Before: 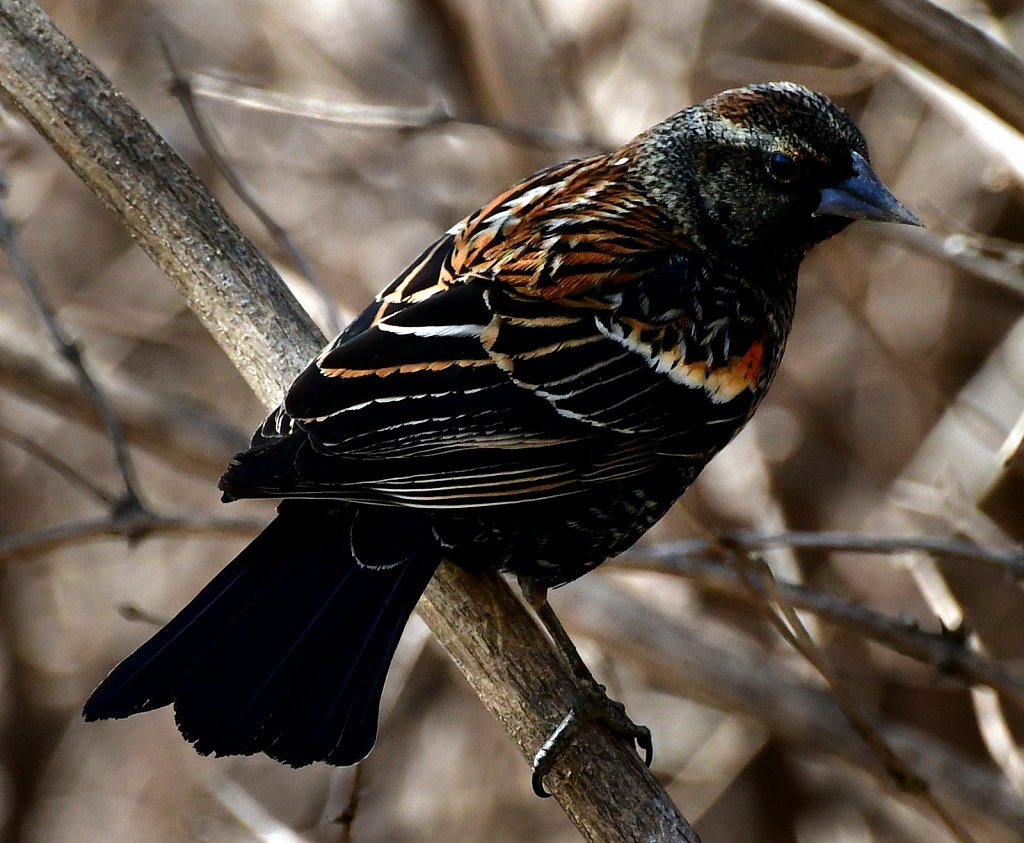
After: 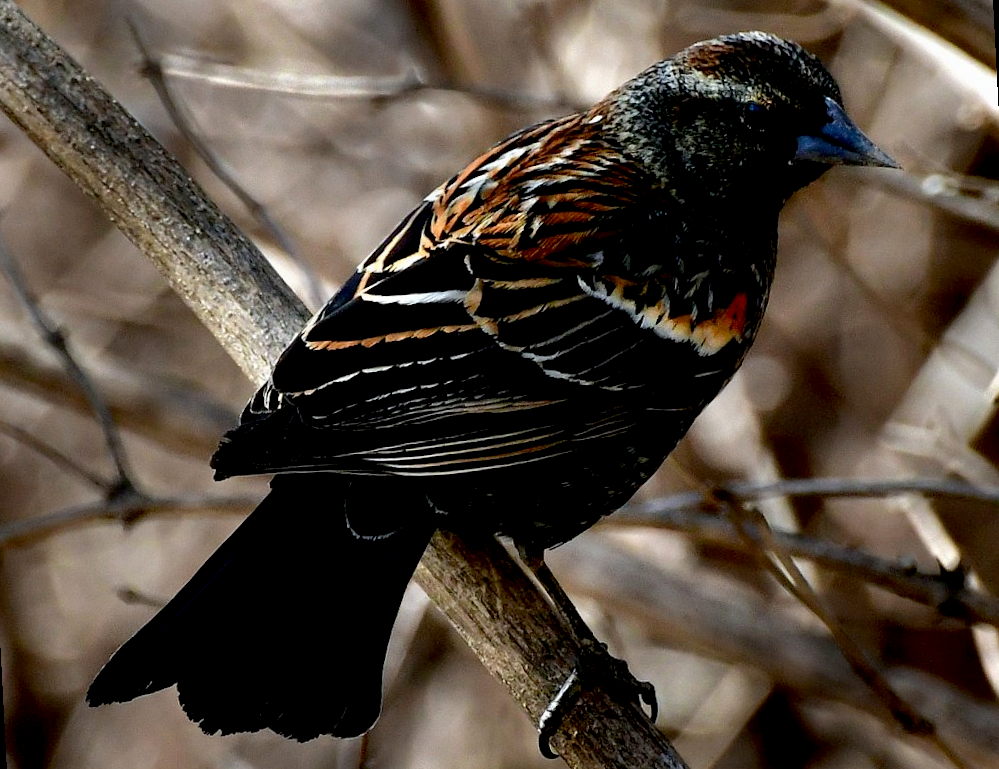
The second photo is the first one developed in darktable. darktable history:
contrast equalizer: y [[0.5, 0.5, 0.478, 0.5, 0.5, 0.5], [0.5 ×6], [0.5 ×6], [0 ×6], [0 ×6]]
rotate and perspective: rotation -3°, crop left 0.031, crop right 0.968, crop top 0.07, crop bottom 0.93
exposure: black level correction 0.012, compensate highlight preservation false
